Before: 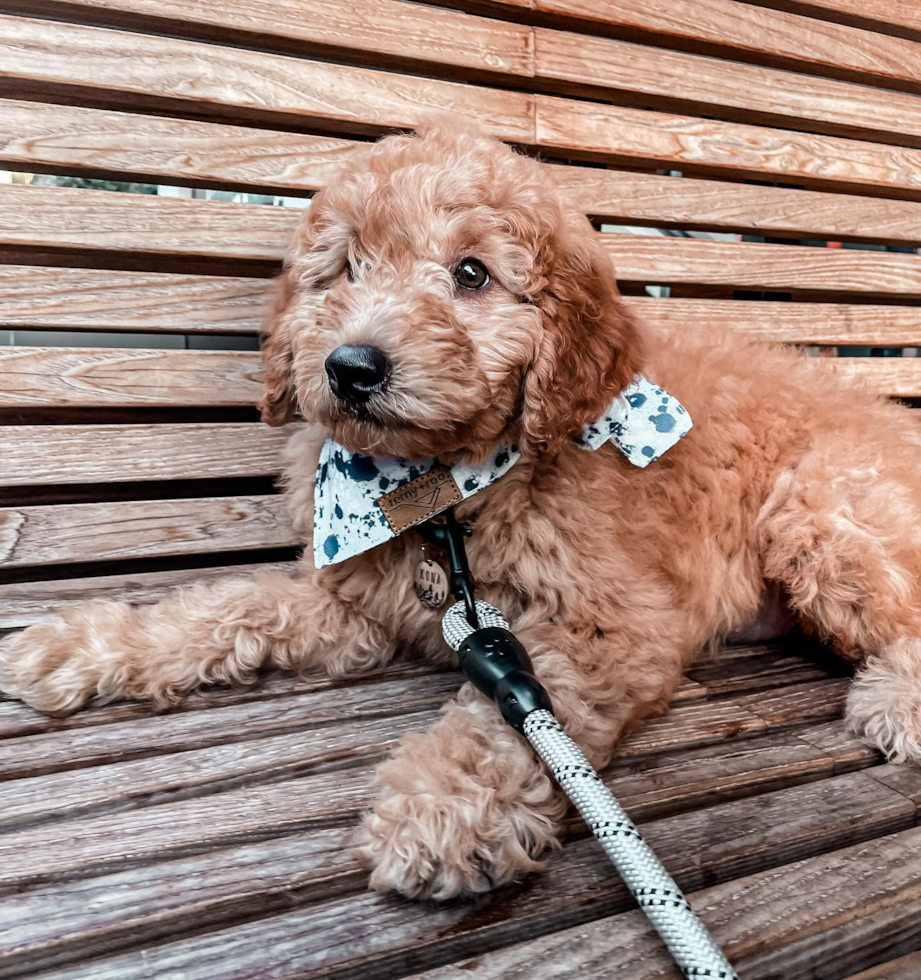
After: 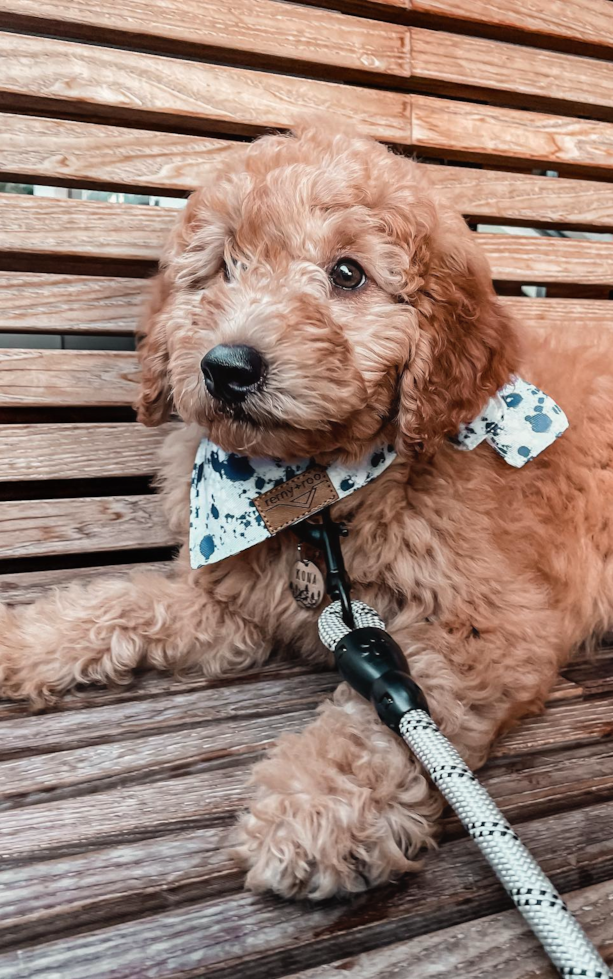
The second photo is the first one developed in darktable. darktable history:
contrast equalizer: octaves 7, y [[0.6 ×6], [0.55 ×6], [0 ×6], [0 ×6], [0 ×6]], mix -0.2
white balance: red 1.009, blue 0.985
crop and rotate: left 13.537%, right 19.796%
